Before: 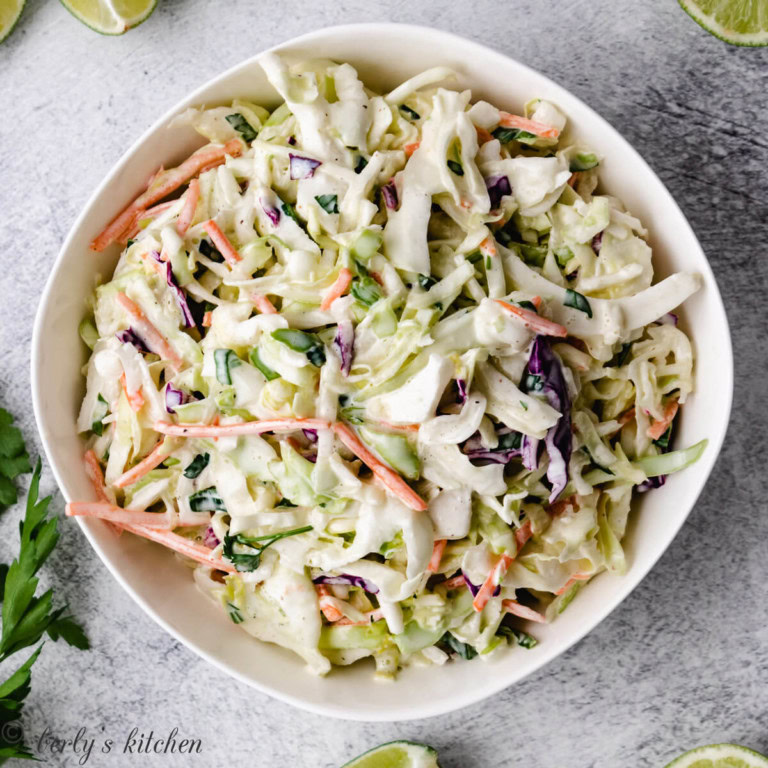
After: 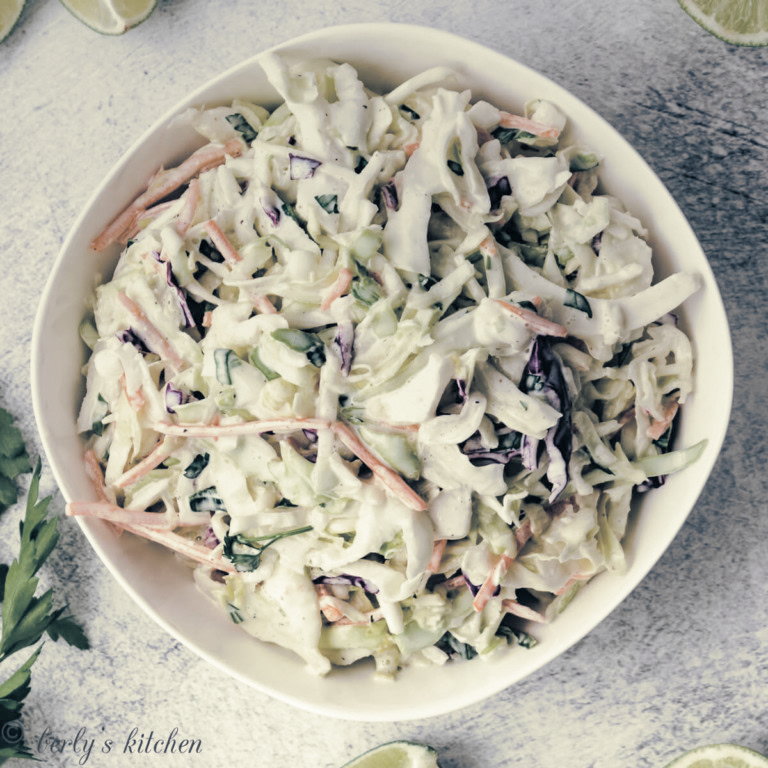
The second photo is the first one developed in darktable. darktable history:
contrast brightness saturation: brightness 0.18, saturation -0.5
split-toning: shadows › hue 216°, shadows › saturation 1, highlights › hue 57.6°, balance -33.4
levels: levels [0.016, 0.5, 0.996]
white balance: emerald 1
color balance: mode lift, gamma, gain (sRGB)
graduated density: rotation -0.352°, offset 57.64
